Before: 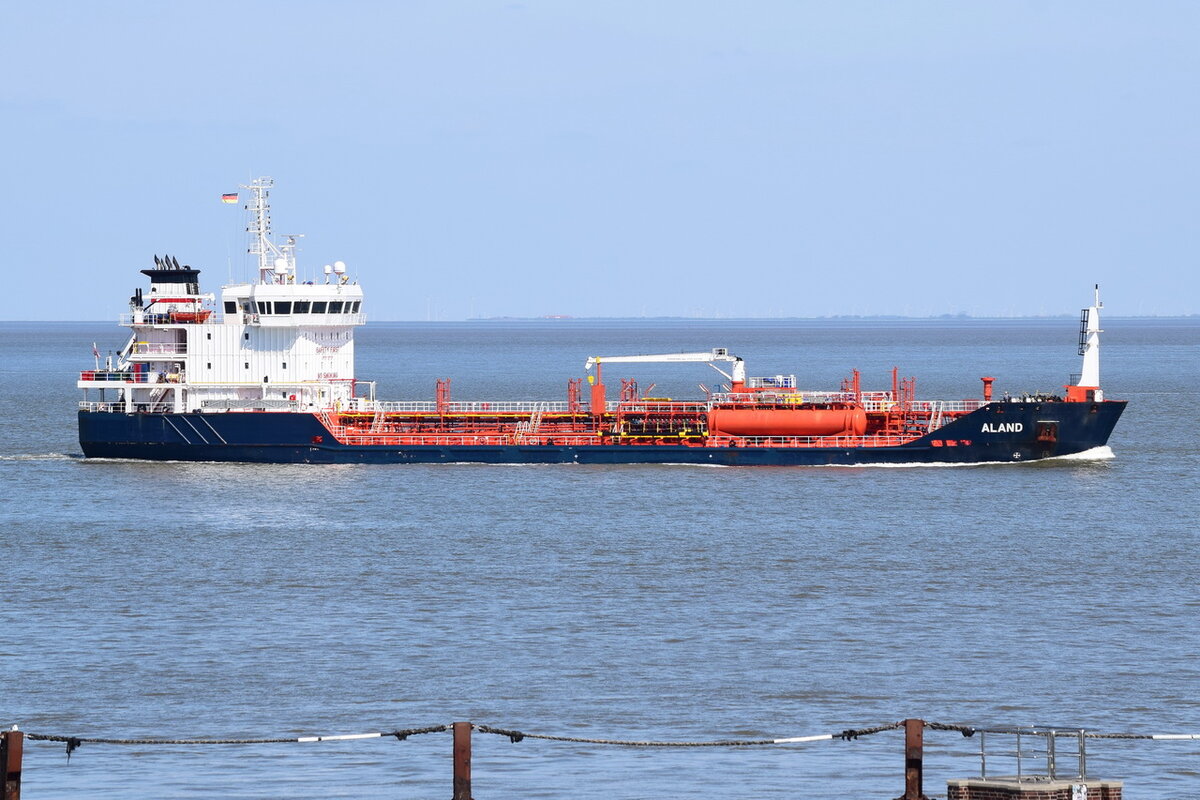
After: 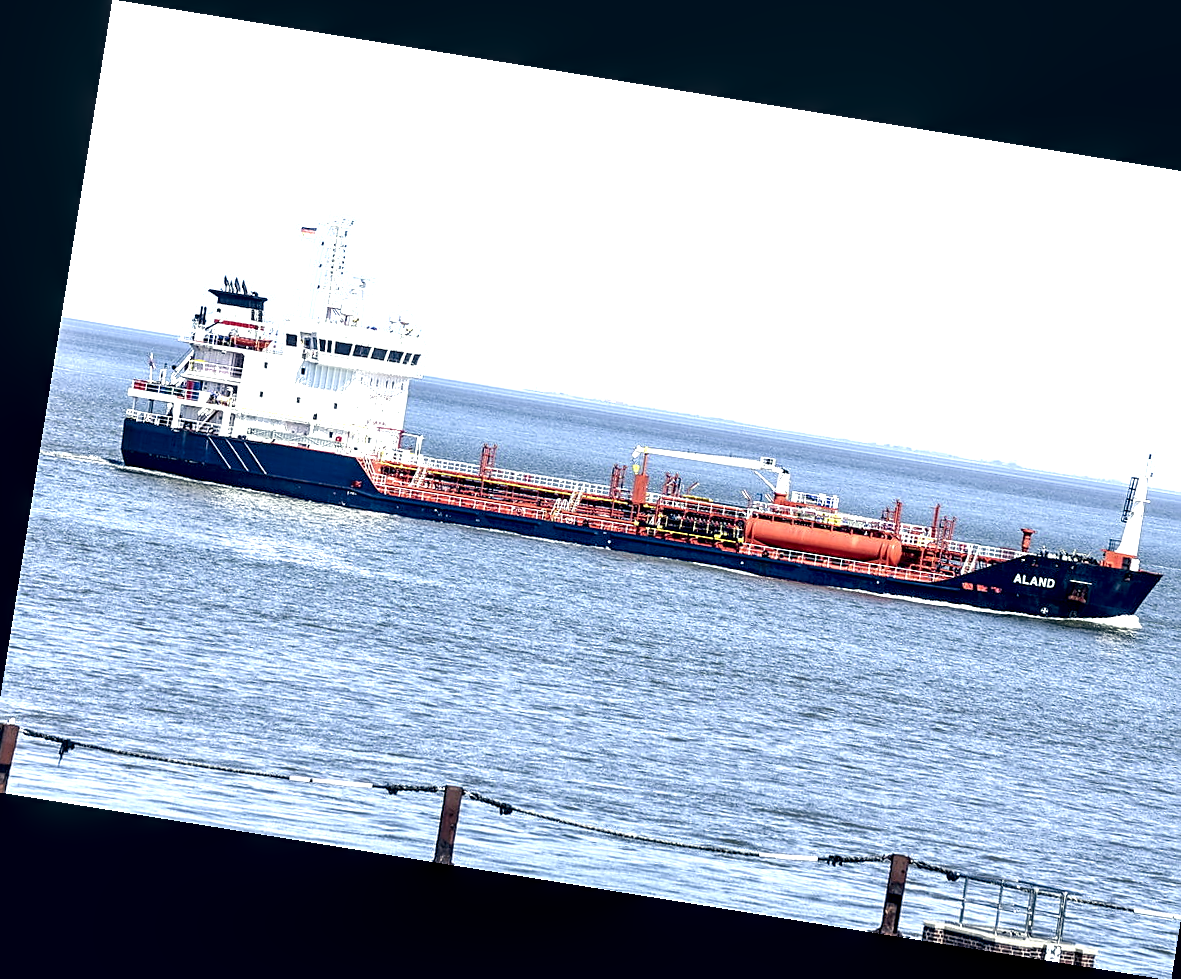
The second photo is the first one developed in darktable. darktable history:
color balance: mode lift, gamma, gain (sRGB), lift [0.997, 0.979, 1.021, 1.011], gamma [1, 1.084, 0.916, 0.998], gain [1, 0.87, 1.13, 1.101], contrast 4.55%, contrast fulcrum 38.24%, output saturation 104.09%
crop and rotate: left 1.088%, right 8.807%
color correction: highlights a* 14.46, highlights b* 5.85, shadows a* -5.53, shadows b* -15.24, saturation 0.85
local contrast: highlights 80%, shadows 57%, detail 175%, midtone range 0.602
exposure: exposure 0.661 EV, compensate highlight preservation false
rotate and perspective: rotation 9.12°, automatic cropping off
sharpen: on, module defaults
